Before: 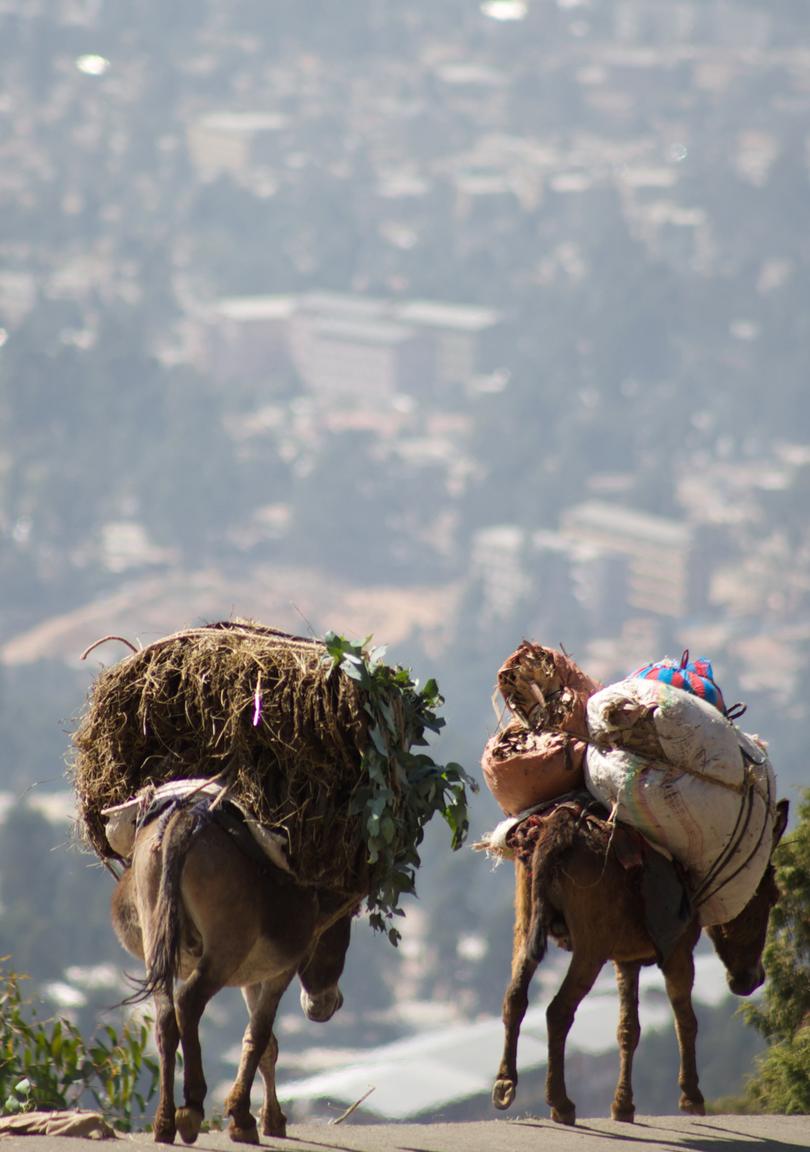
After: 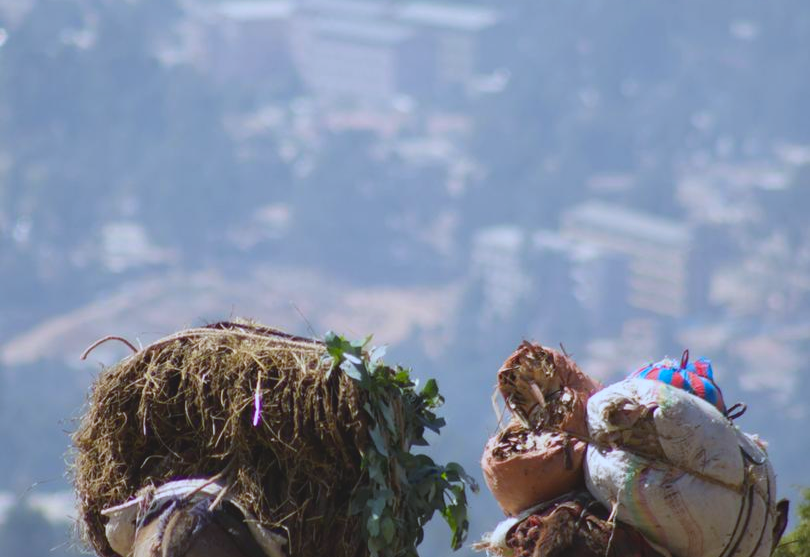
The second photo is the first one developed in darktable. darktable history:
lowpass: radius 0.1, contrast 0.85, saturation 1.1, unbound 0
white balance: red 0.926, green 1.003, blue 1.133
crop and rotate: top 26.056%, bottom 25.543%
